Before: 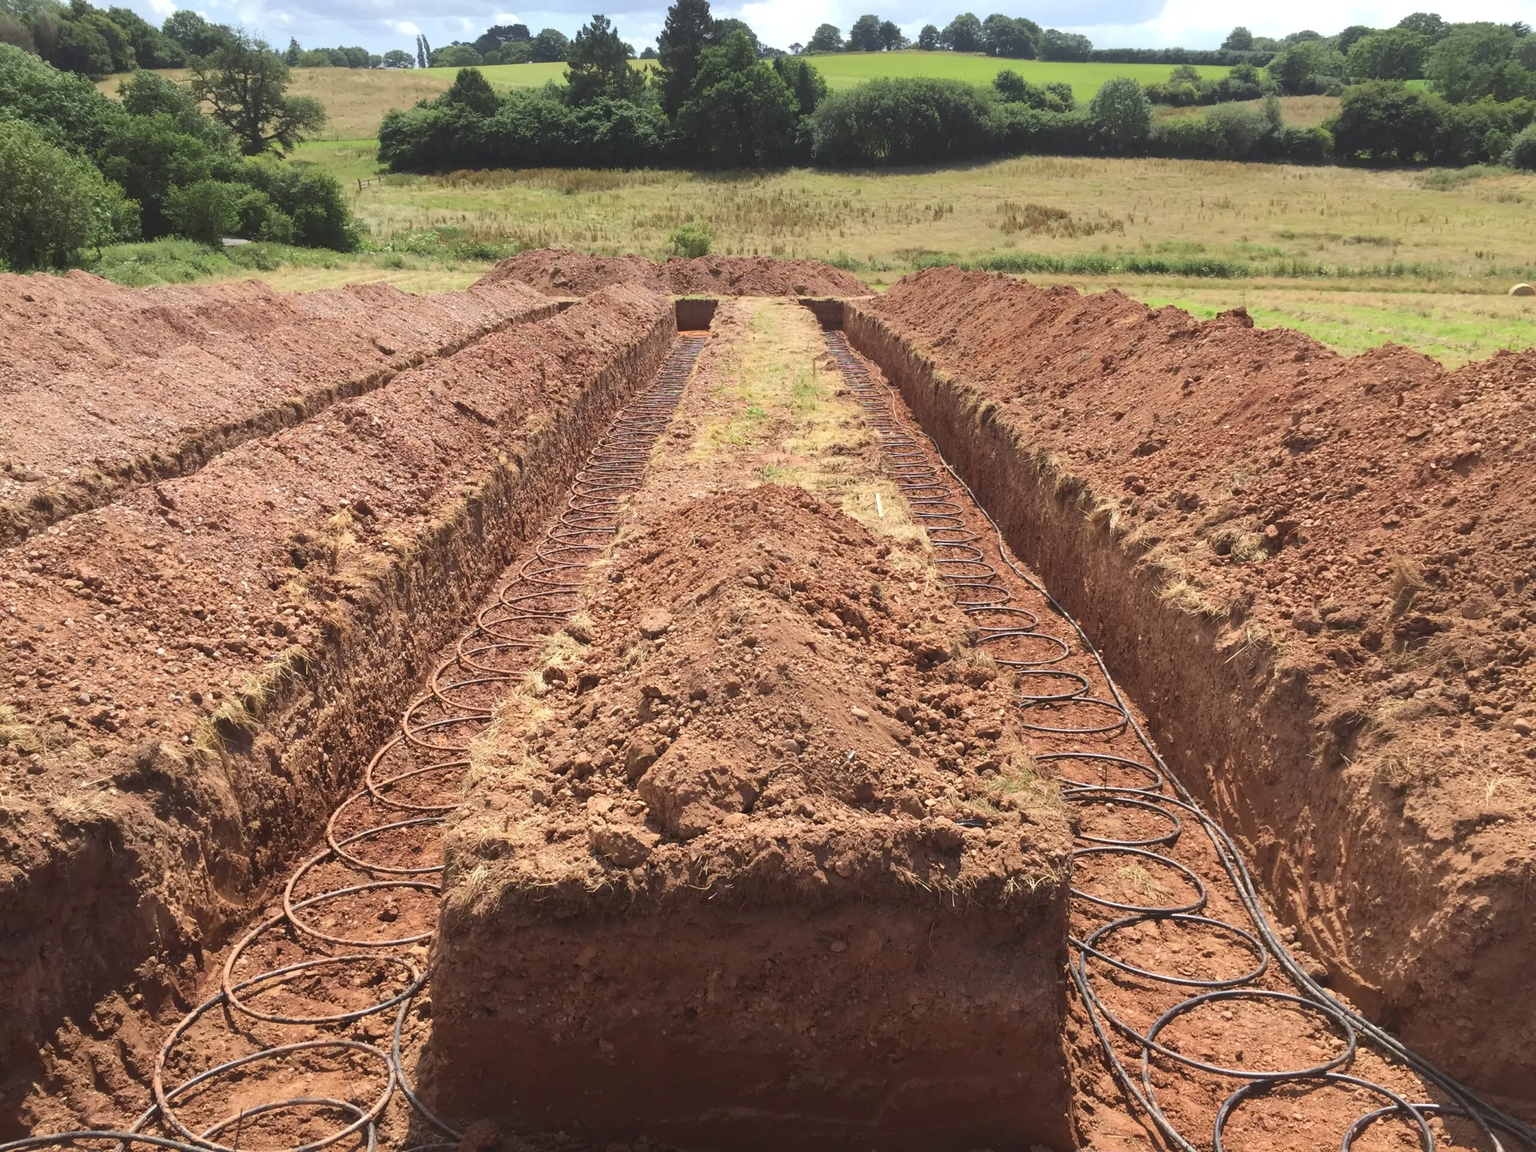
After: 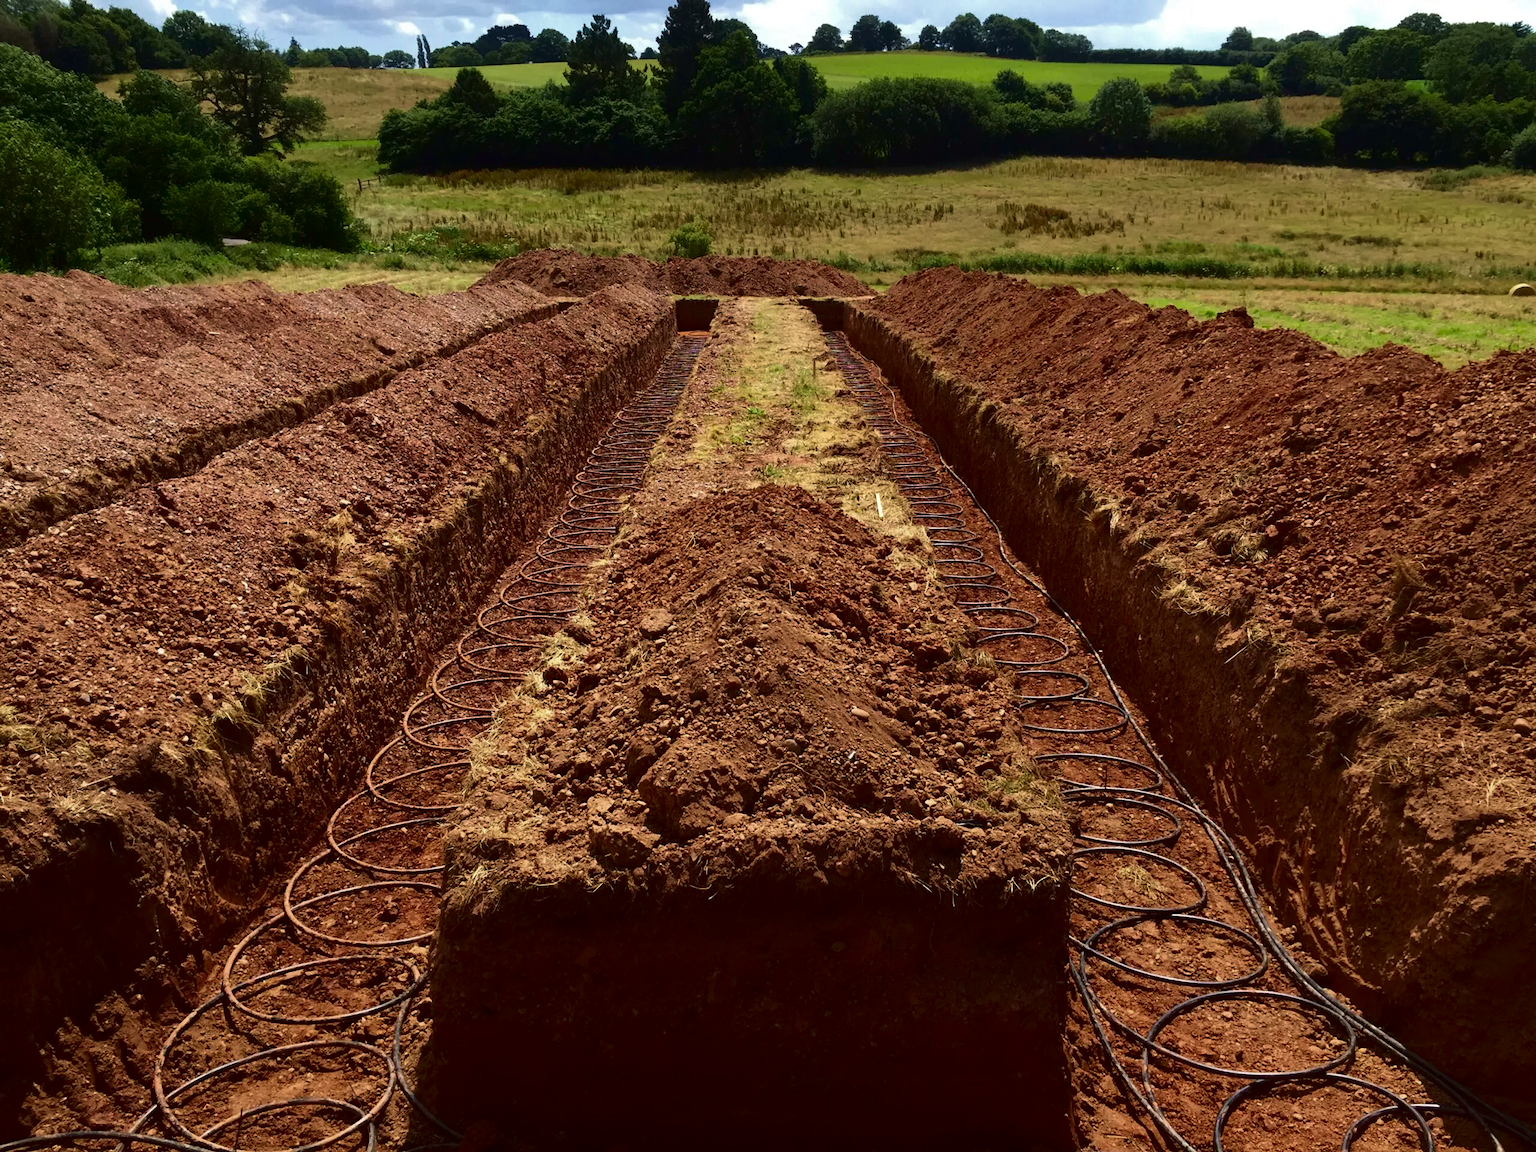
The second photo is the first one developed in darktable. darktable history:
velvia: on, module defaults
contrast brightness saturation: contrast 0.091, brightness -0.575, saturation 0.171
